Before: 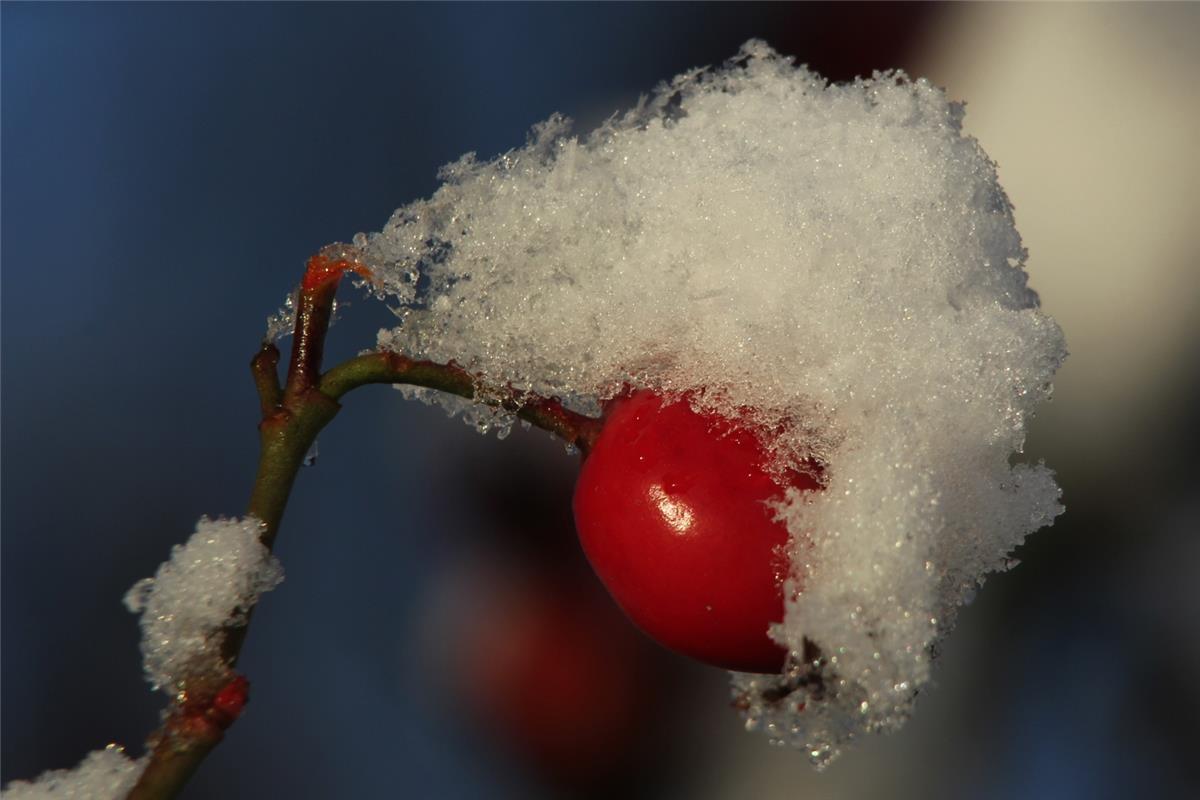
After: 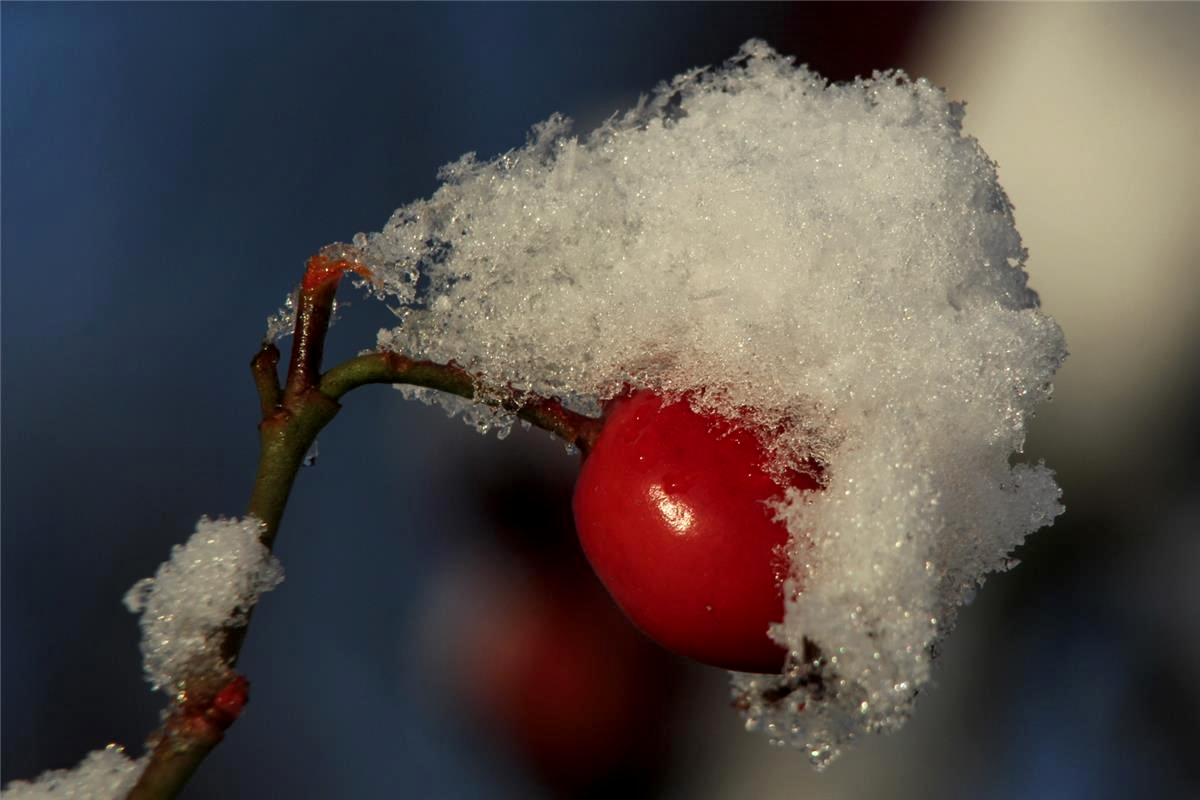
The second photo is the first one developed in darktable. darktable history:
local contrast: on, module defaults
exposure: black level correction 0.001, compensate highlight preservation false
